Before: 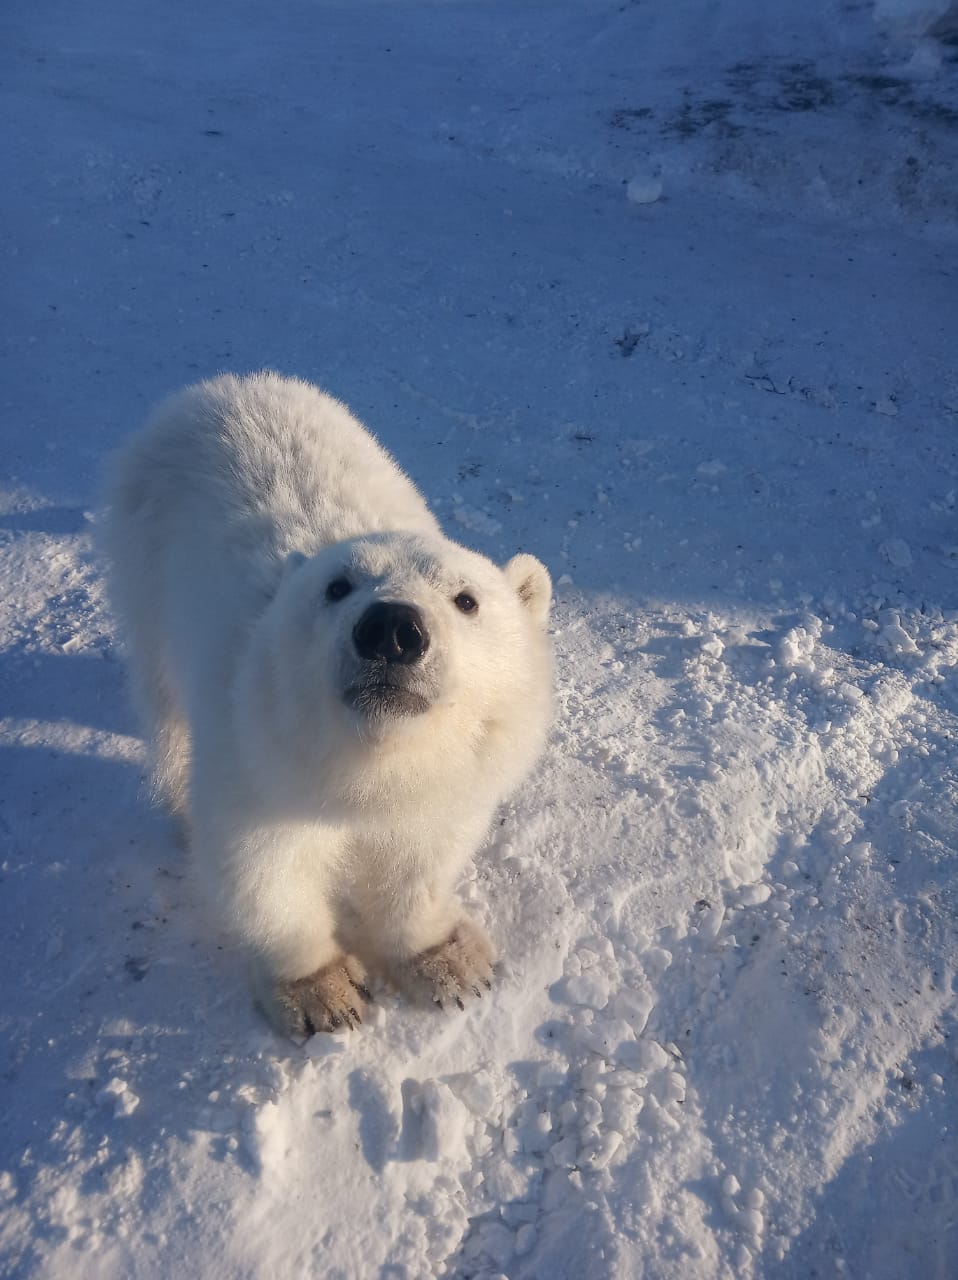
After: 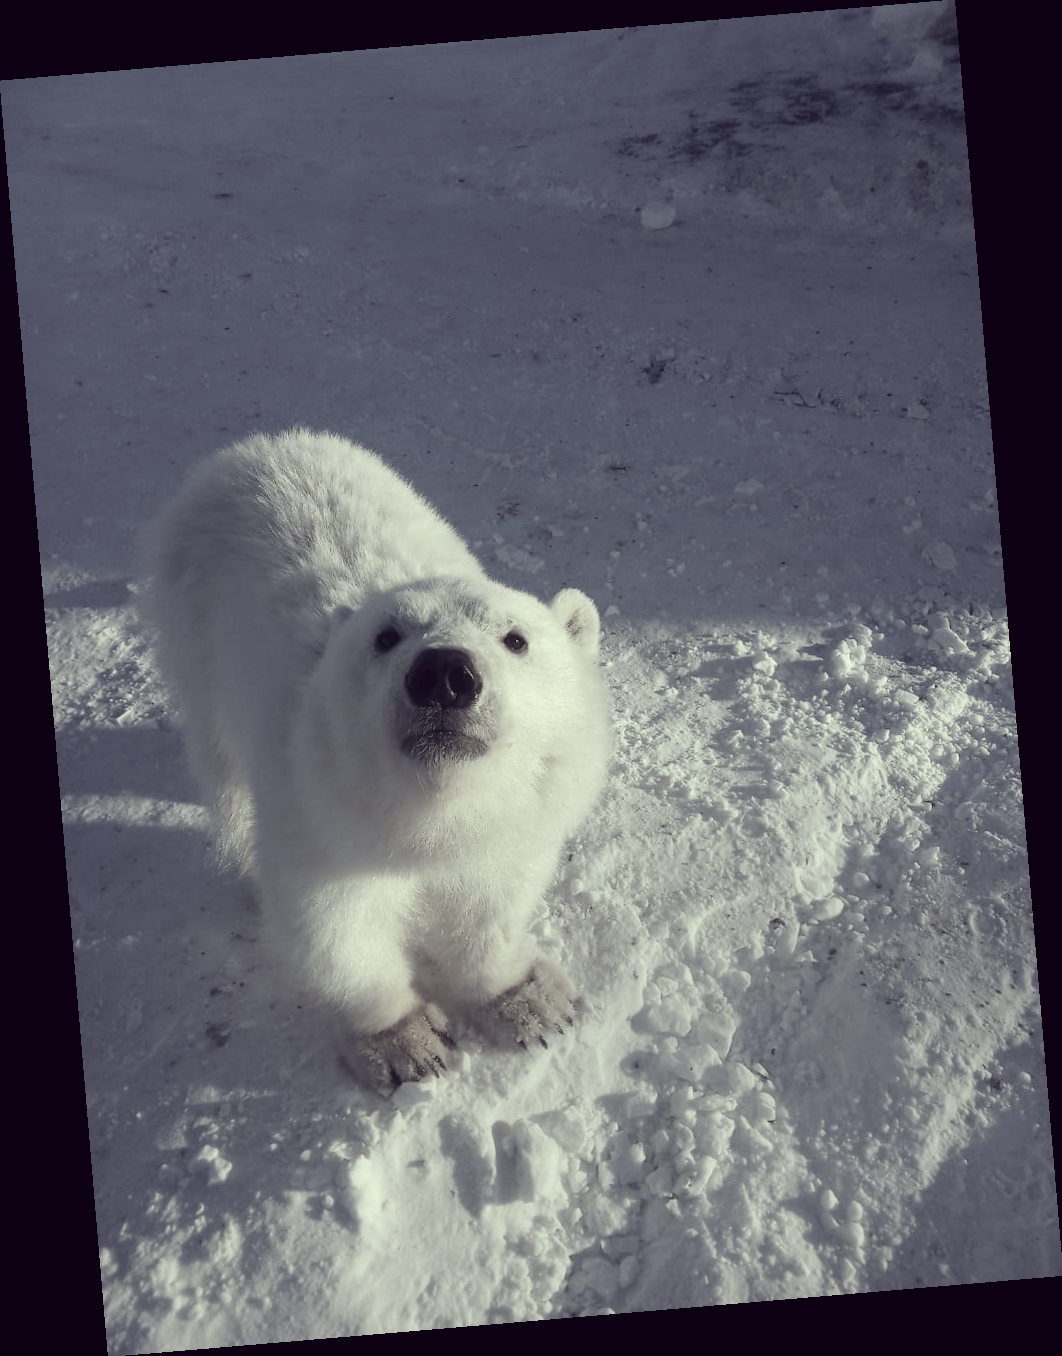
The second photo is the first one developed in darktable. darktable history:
color correction: highlights a* -20.17, highlights b* 20.27, shadows a* 20.03, shadows b* -20.46, saturation 0.43
rotate and perspective: rotation -4.86°, automatic cropping off
contrast brightness saturation: contrast 0.1, saturation -0.36
